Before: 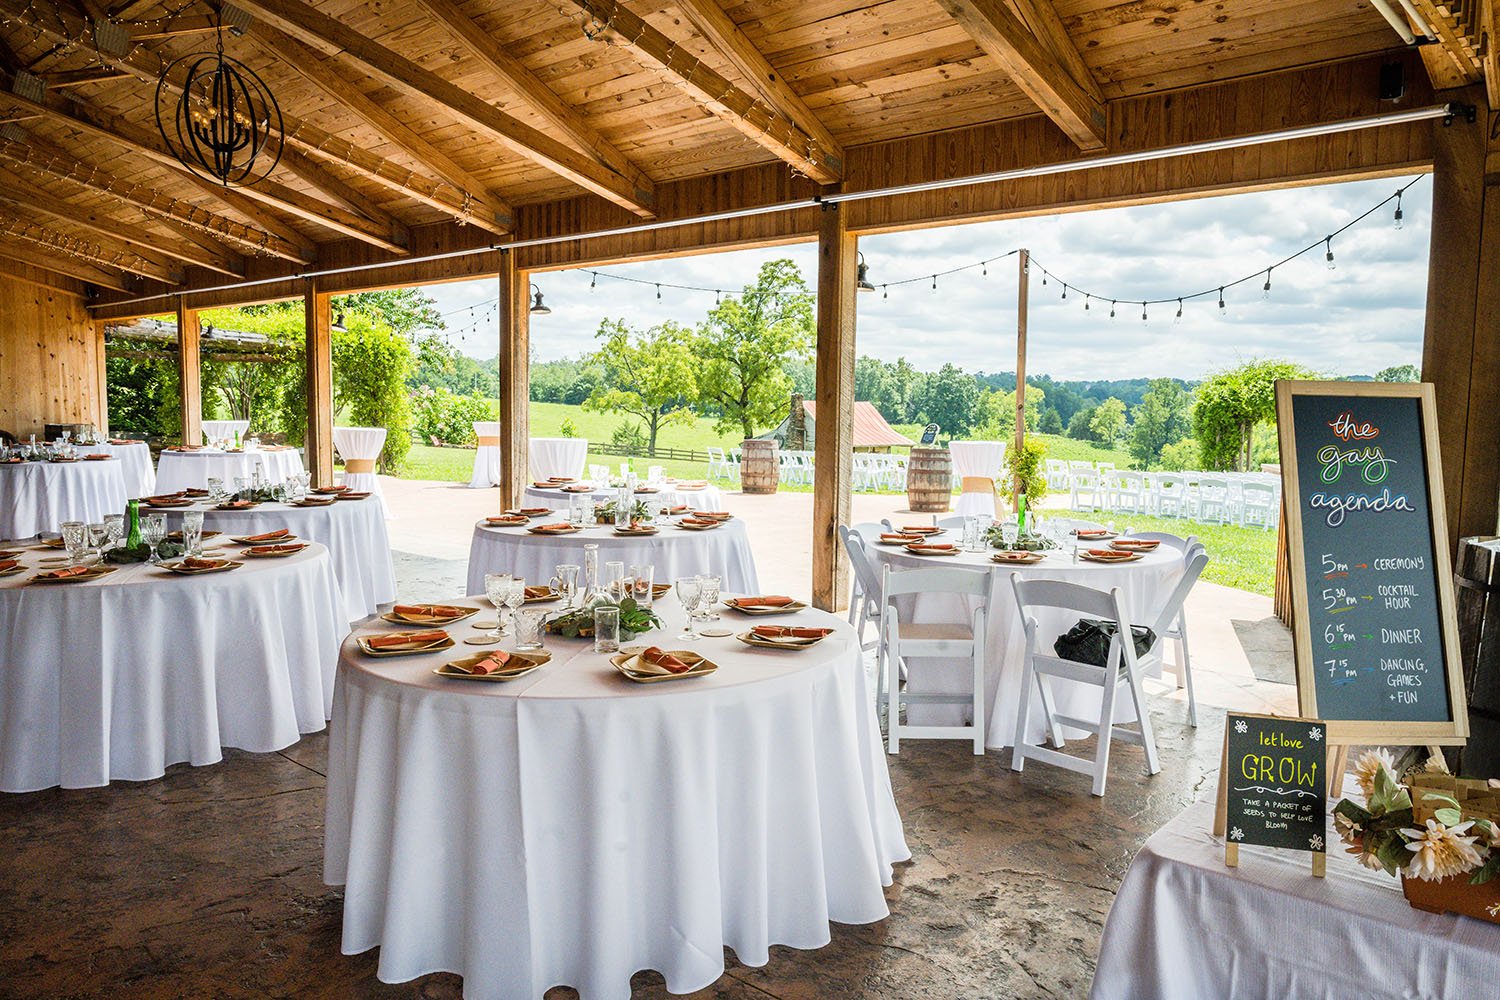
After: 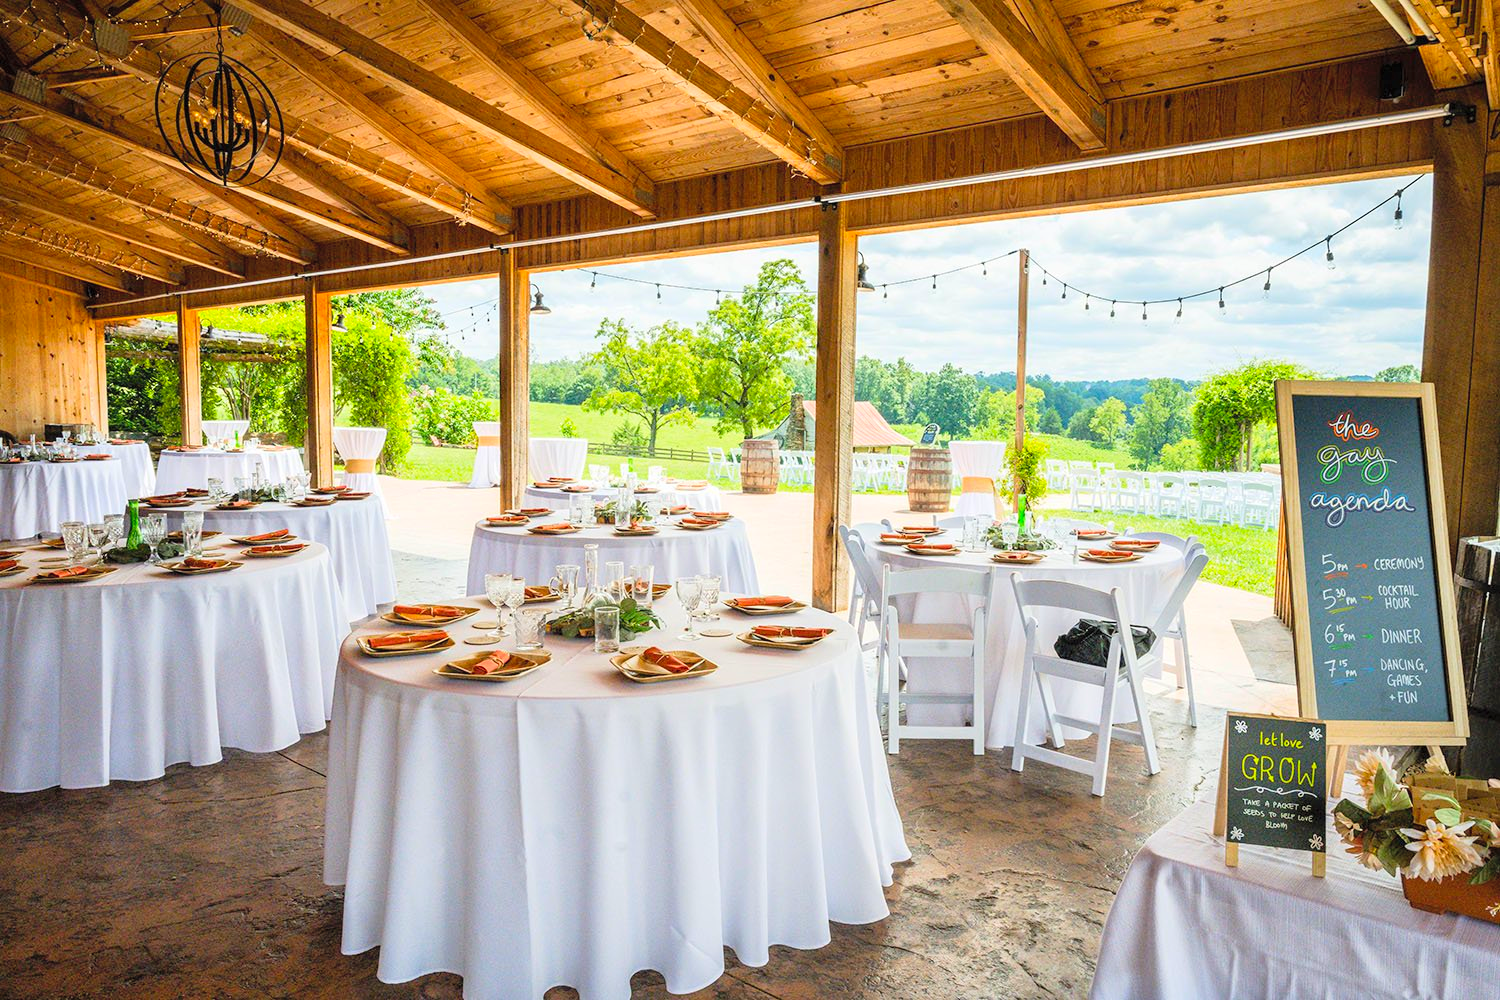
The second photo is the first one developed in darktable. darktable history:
contrast brightness saturation: contrast 0.068, brightness 0.173, saturation 0.398
